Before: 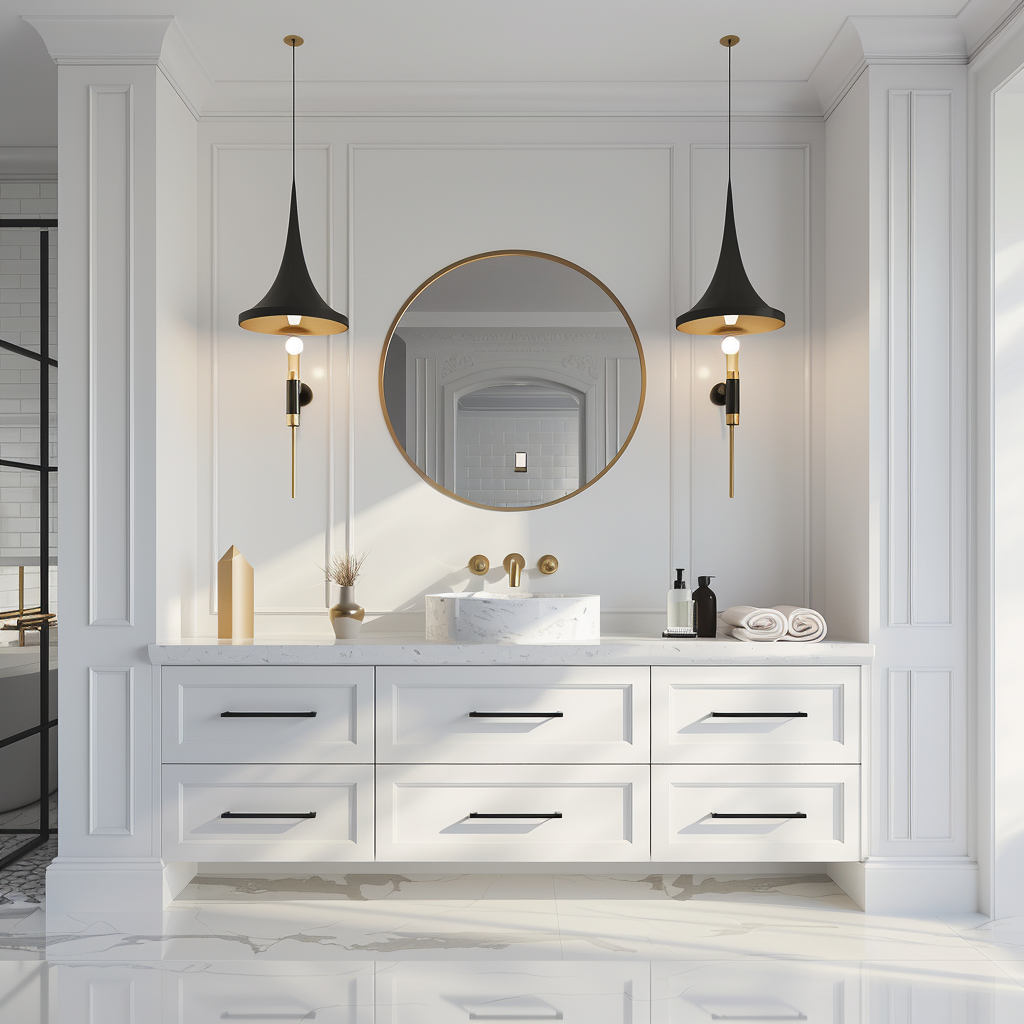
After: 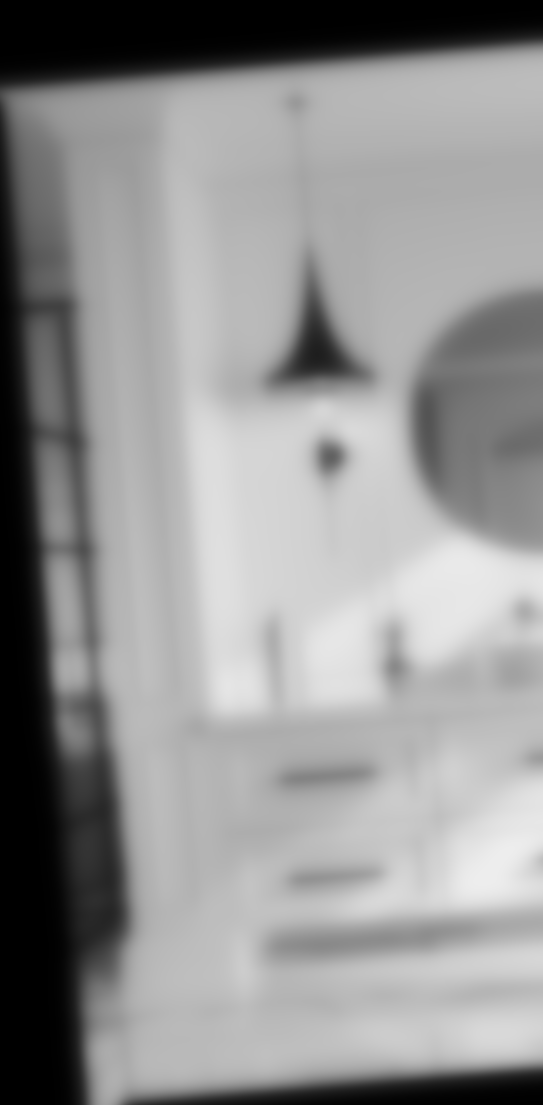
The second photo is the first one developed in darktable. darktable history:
rotate and perspective: rotation -4.86°, automatic cropping off
monochrome: on, module defaults
contrast brightness saturation: contrast 0.19, brightness -0.11, saturation 0.21
color zones: mix -62.47%
crop and rotate: left 0%, top 0%, right 50.845%
shadows and highlights: radius 334.93, shadows 63.48, highlights 6.06, compress 87.7%, highlights color adjustment 39.73%, soften with gaussian
lowpass: on, module defaults
